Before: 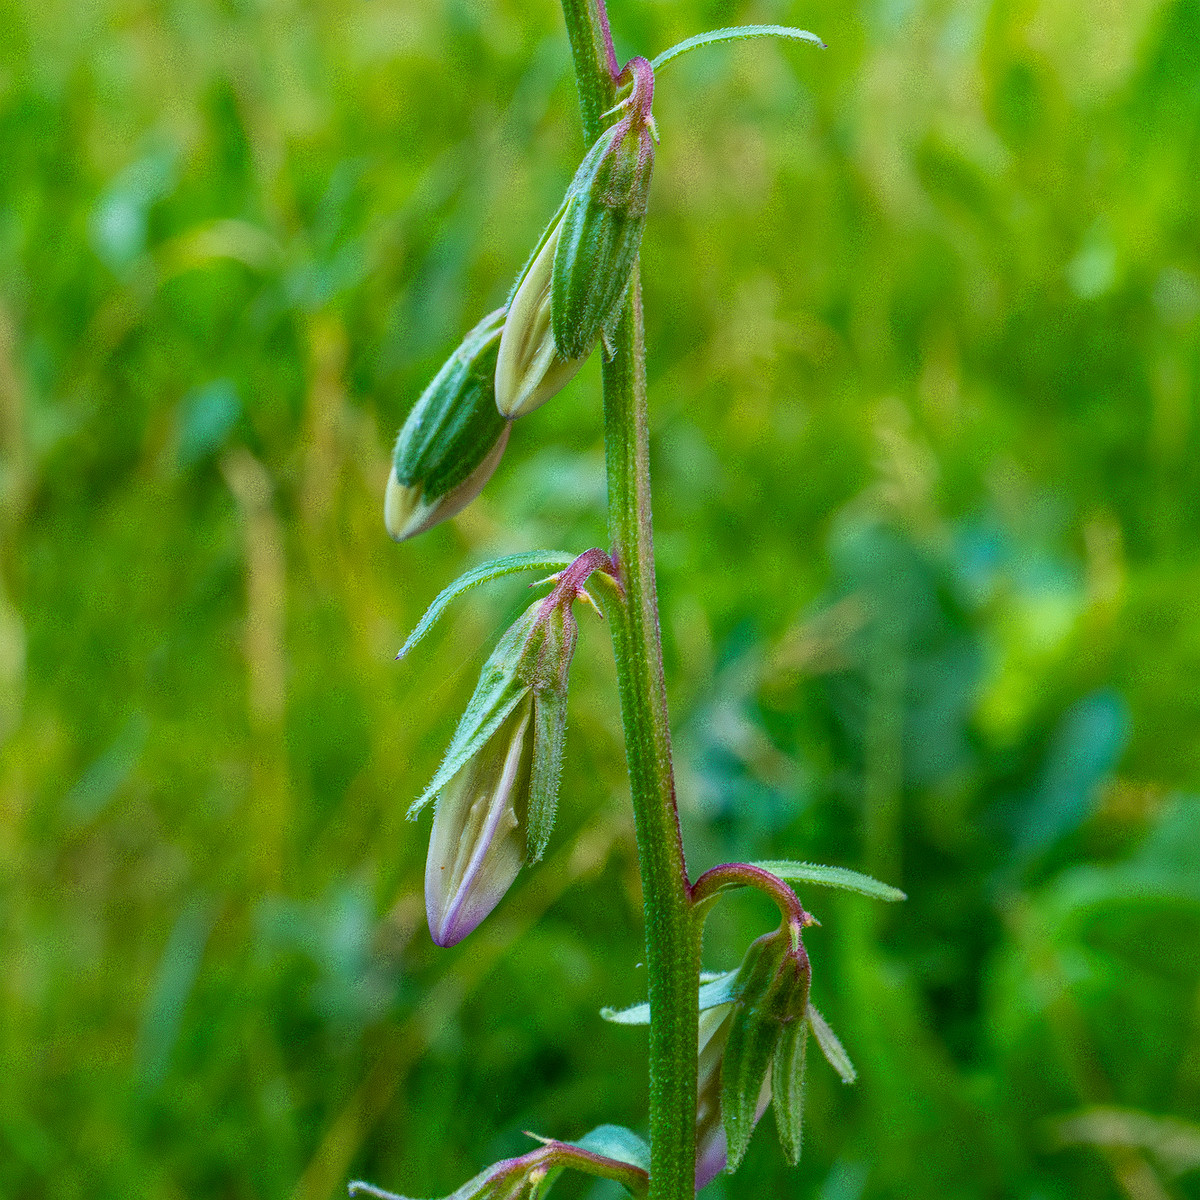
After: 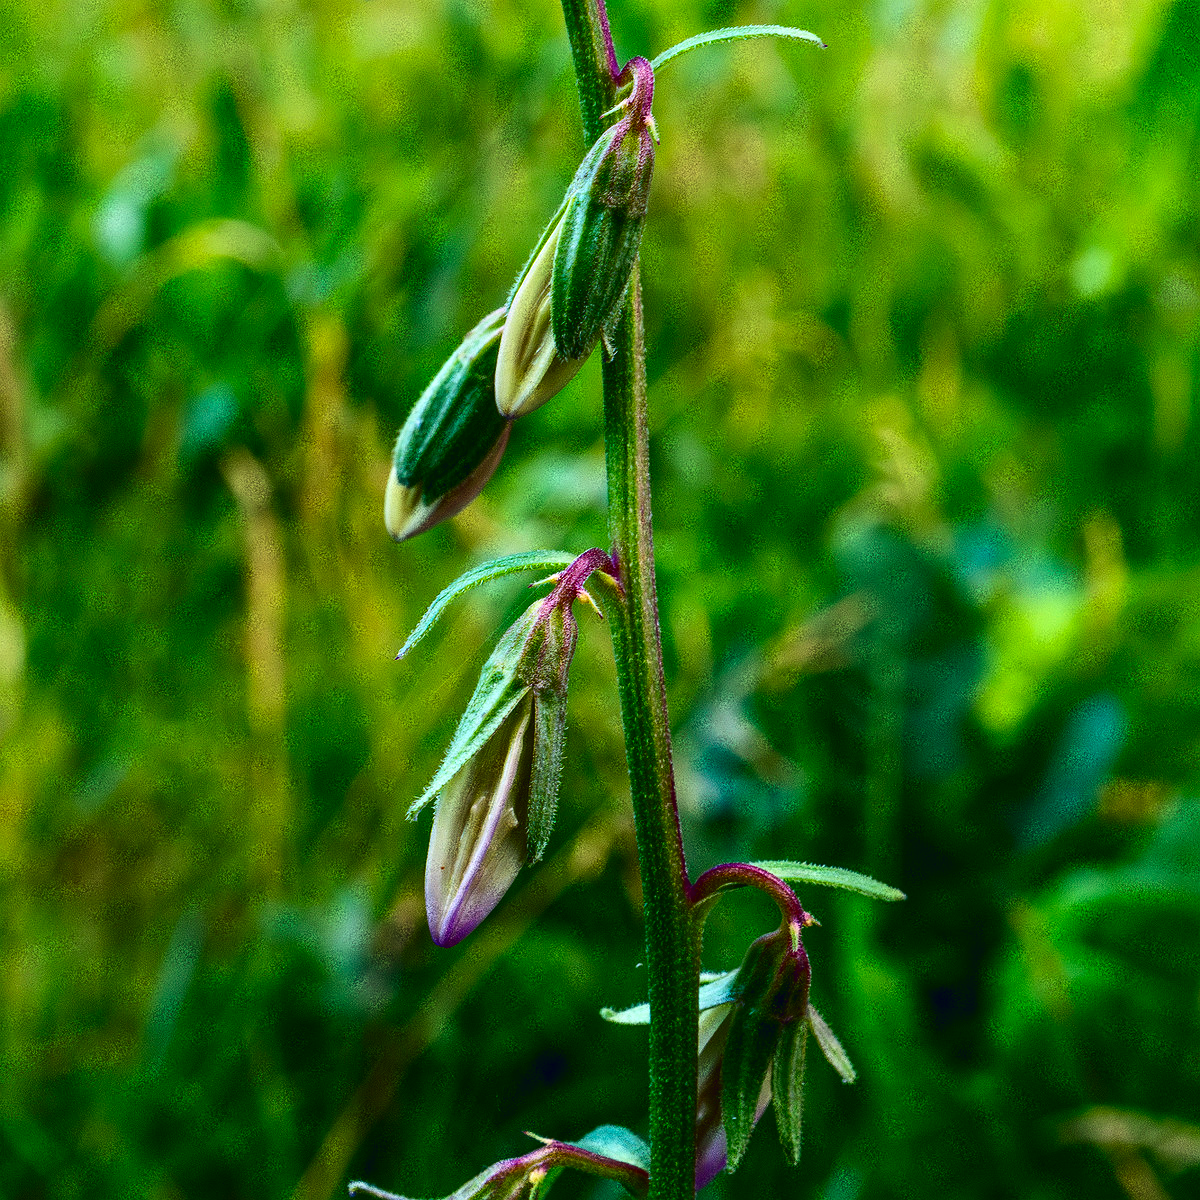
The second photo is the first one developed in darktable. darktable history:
contrast brightness saturation: contrast 0.24, brightness -0.24, saturation 0.14
color balance: lift [1.001, 0.997, 0.99, 1.01], gamma [1.007, 1, 0.975, 1.025], gain [1, 1.065, 1.052, 0.935], contrast 13.25%
